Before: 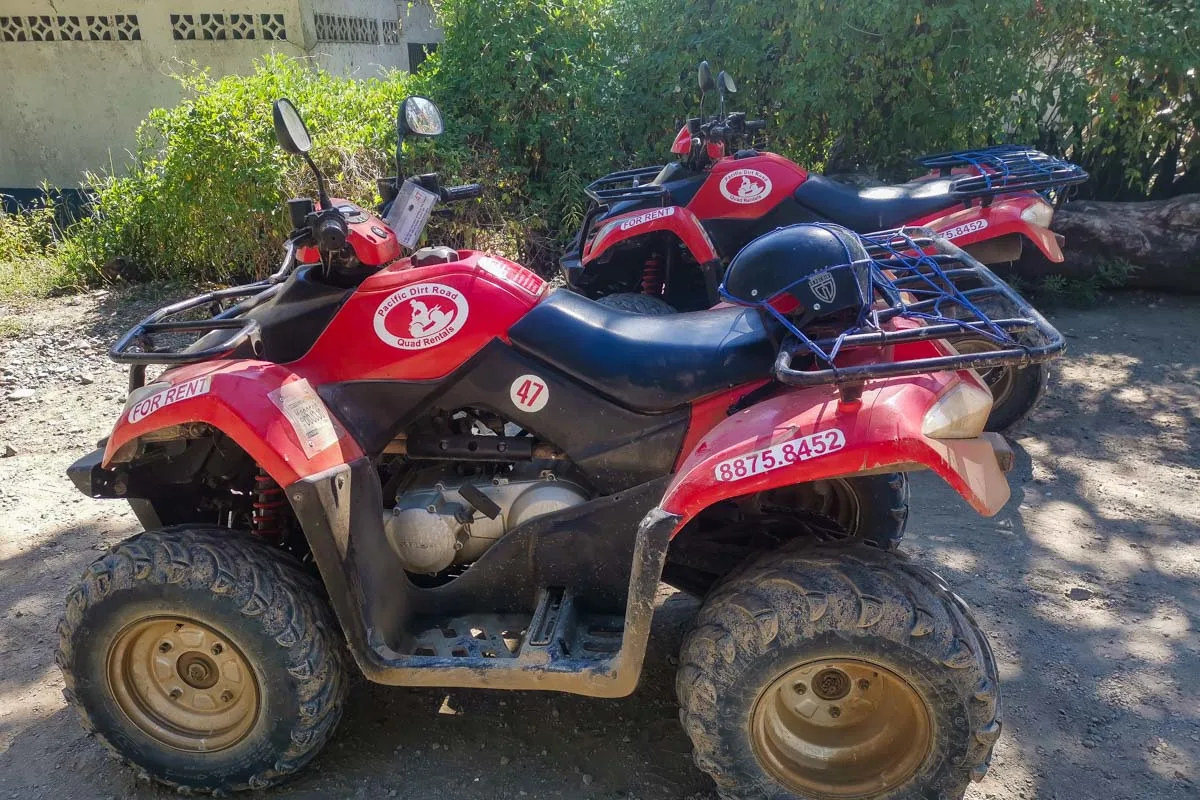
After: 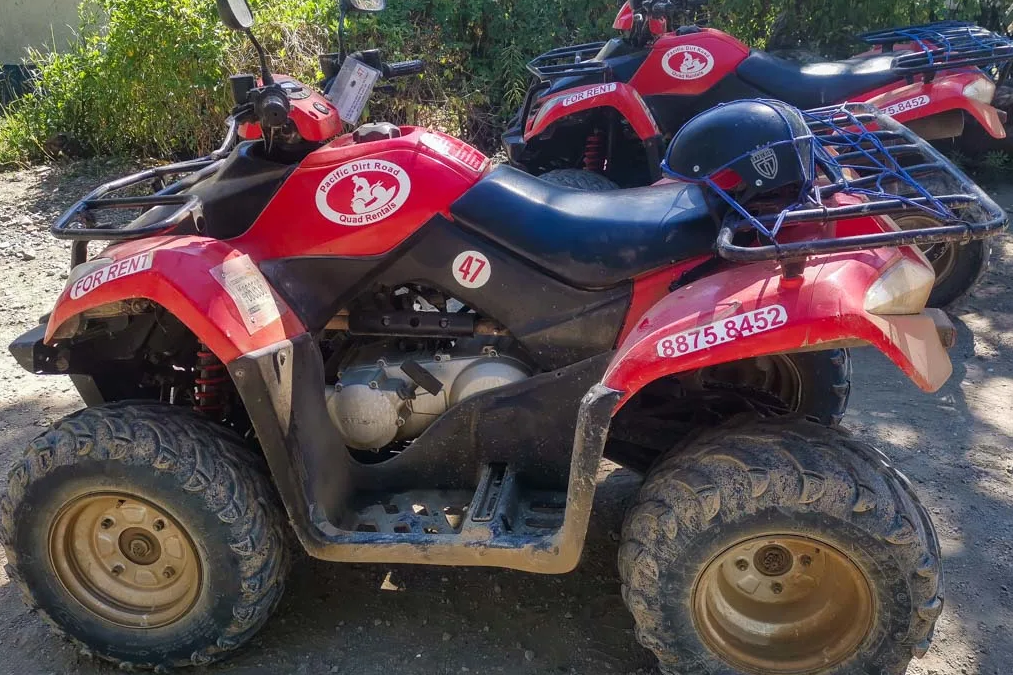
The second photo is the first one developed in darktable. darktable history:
crop and rotate: left 4.842%, top 15.51%, right 10.668%
tone equalizer: on, module defaults
